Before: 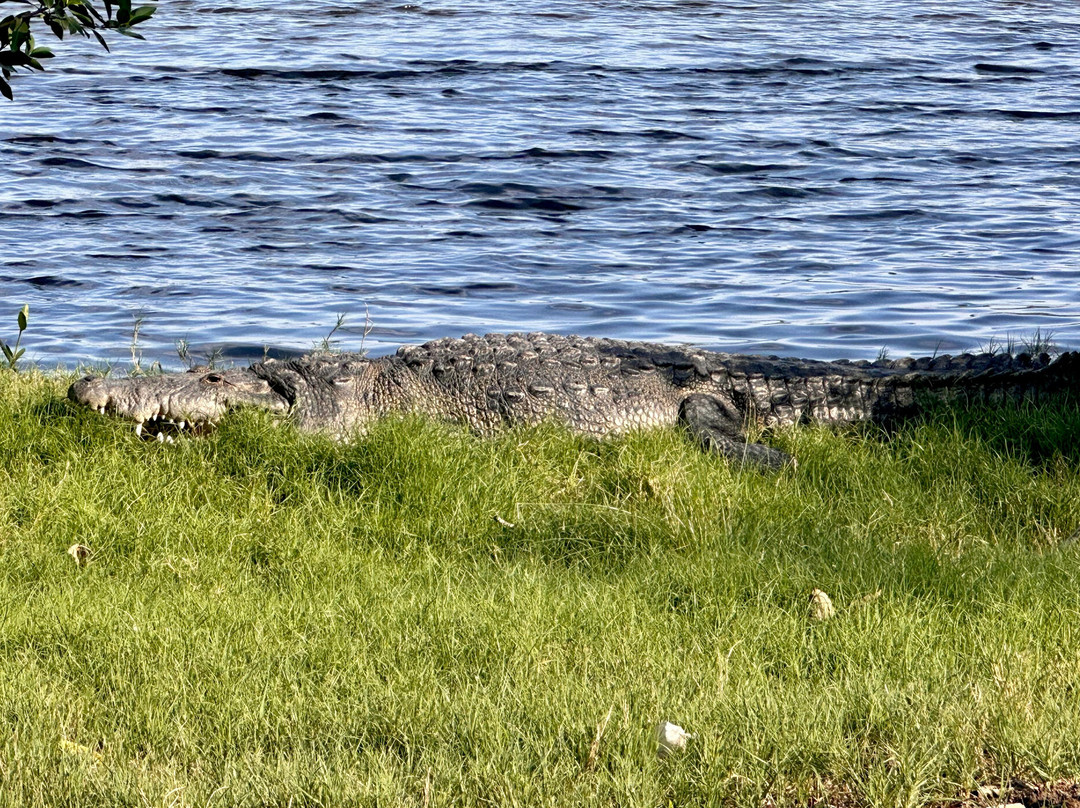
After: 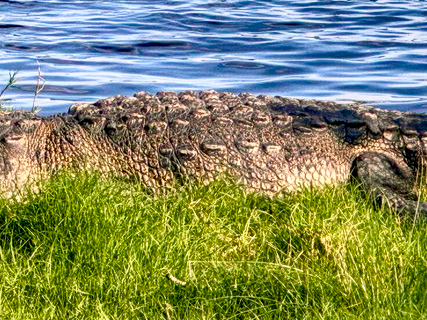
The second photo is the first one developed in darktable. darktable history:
shadows and highlights: shadows 19.39, highlights -83.07, soften with gaussian
color balance rgb: power › hue 330.03°, highlights gain › chroma 1.584%, highlights gain › hue 54.83°, perceptual saturation grading › global saturation 20%, perceptual saturation grading › highlights -25.21%, perceptual saturation grading › shadows 49.46%
crop: left 30.44%, top 30.059%, right 29.93%, bottom 30.263%
tone curve: curves: ch0 [(0, 0) (0.091, 0.077) (0.389, 0.458) (0.745, 0.82) (0.844, 0.908) (0.909, 0.942) (1, 0.973)]; ch1 [(0, 0) (0.437, 0.404) (0.5, 0.5) (0.529, 0.556) (0.58, 0.603) (0.616, 0.649) (1, 1)]; ch2 [(0, 0) (0.442, 0.415) (0.5, 0.5) (0.535, 0.557) (0.585, 0.62) (1, 1)], color space Lab, independent channels, preserve colors none
local contrast: on, module defaults
